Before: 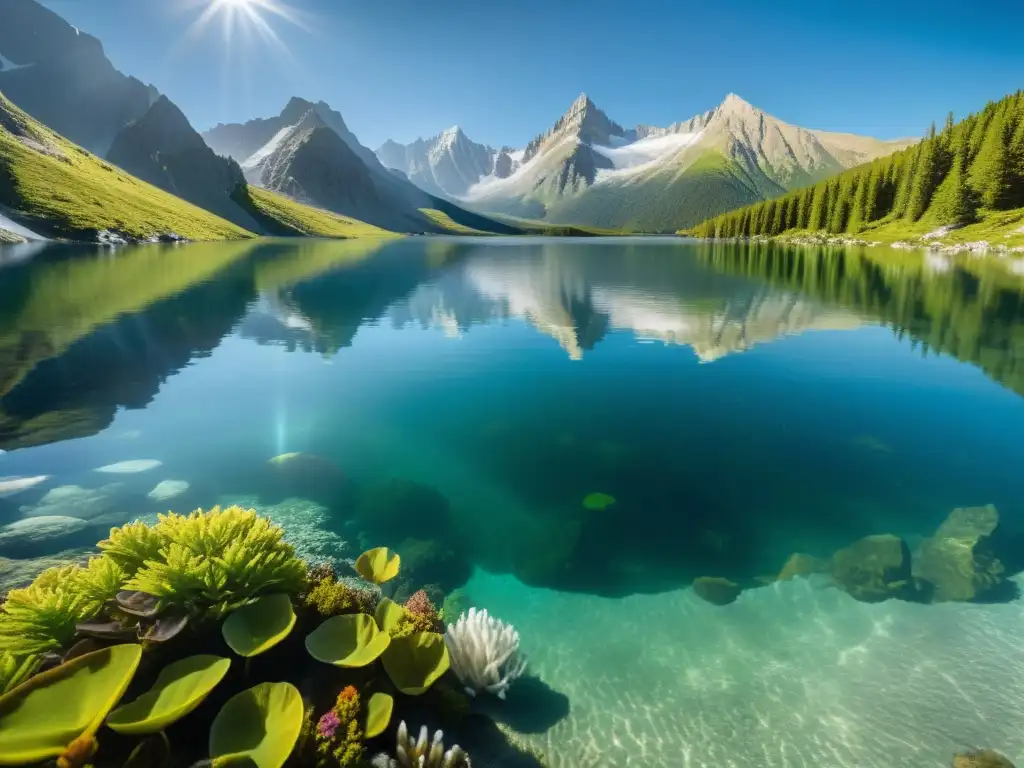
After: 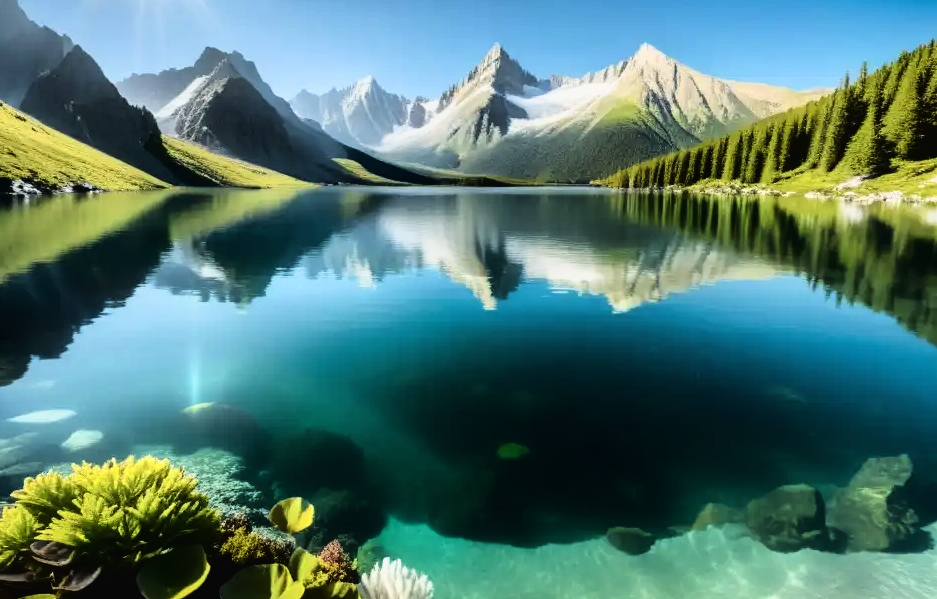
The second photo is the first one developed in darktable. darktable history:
crop: left 8.439%, top 6.613%, bottom 15.358%
exposure: exposure -0.244 EV, compensate exposure bias true, compensate highlight preservation false
filmic rgb: black relative exposure -5.05 EV, white relative exposure 3.49 EV, hardness 3.18, contrast 1.384, highlights saturation mix -49.52%
tone curve: curves: ch0 [(0, 0.018) (0.162, 0.128) (0.434, 0.478) (0.667, 0.785) (0.819, 0.943) (1, 0.991)]; ch1 [(0, 0) (0.402, 0.36) (0.476, 0.449) (0.506, 0.505) (0.523, 0.518) (0.579, 0.626) (0.641, 0.668) (0.693, 0.745) (0.861, 0.934) (1, 1)]; ch2 [(0, 0) (0.424, 0.388) (0.483, 0.472) (0.503, 0.505) (0.521, 0.519) (0.547, 0.581) (0.582, 0.648) (0.699, 0.759) (0.997, 0.858)]
